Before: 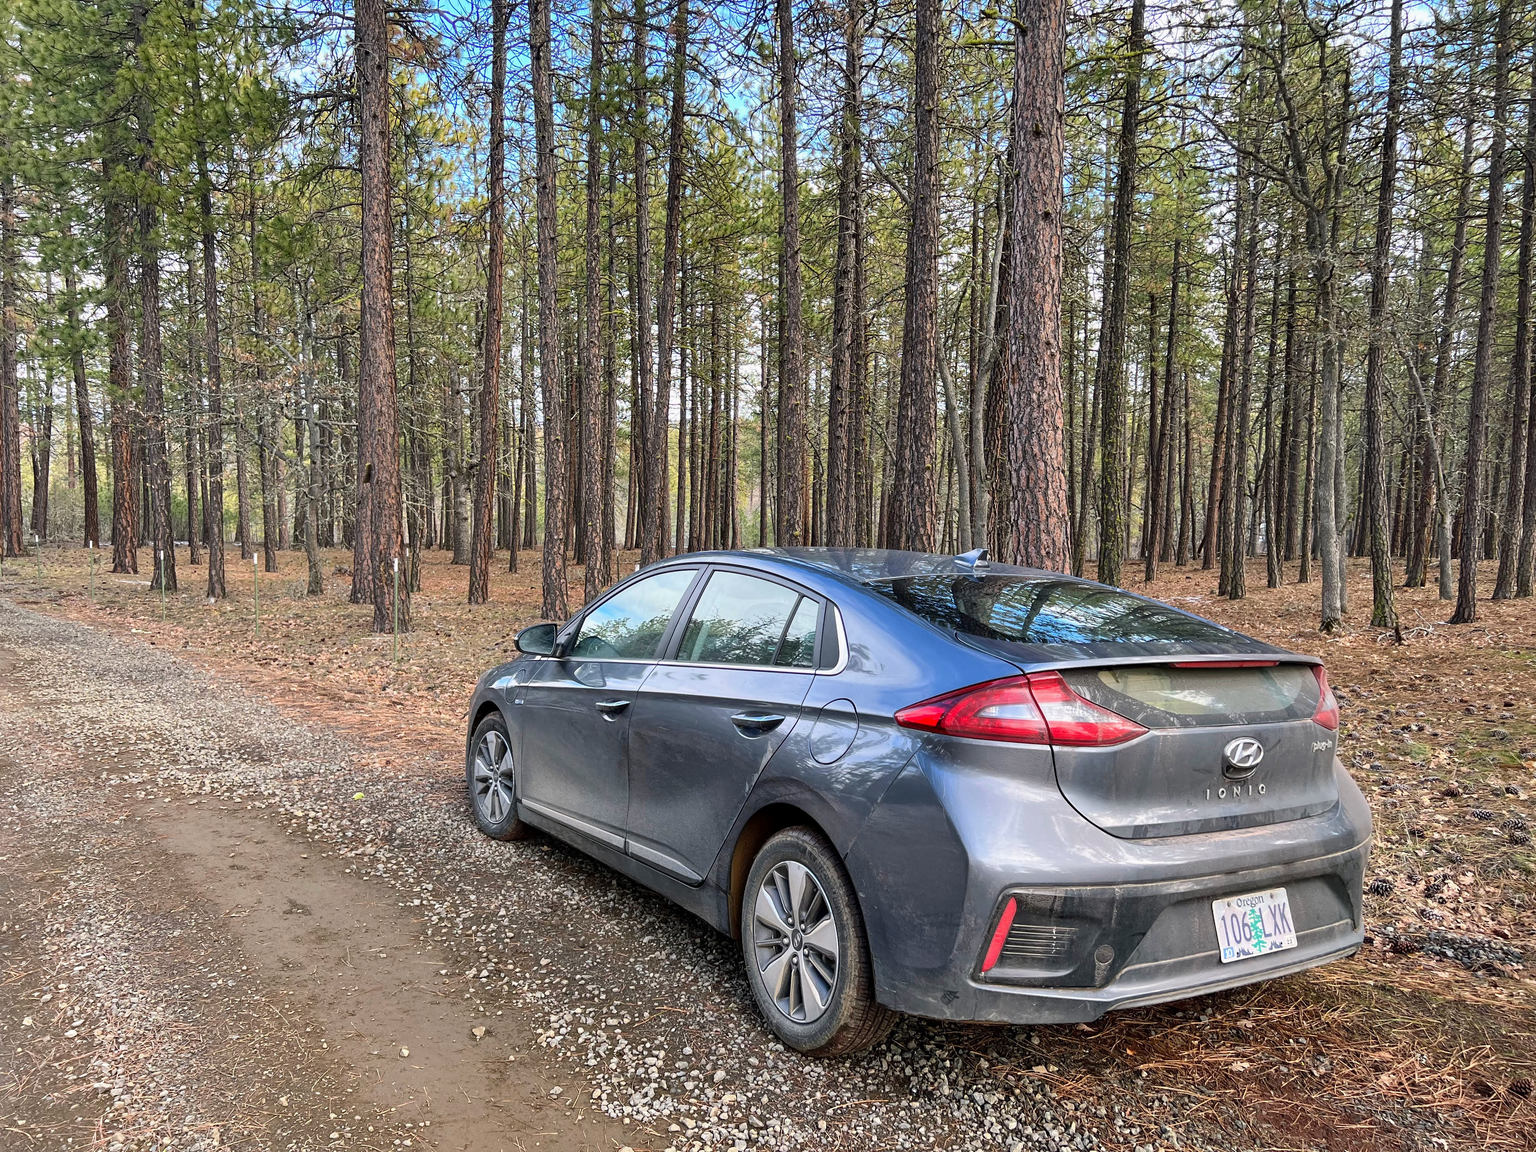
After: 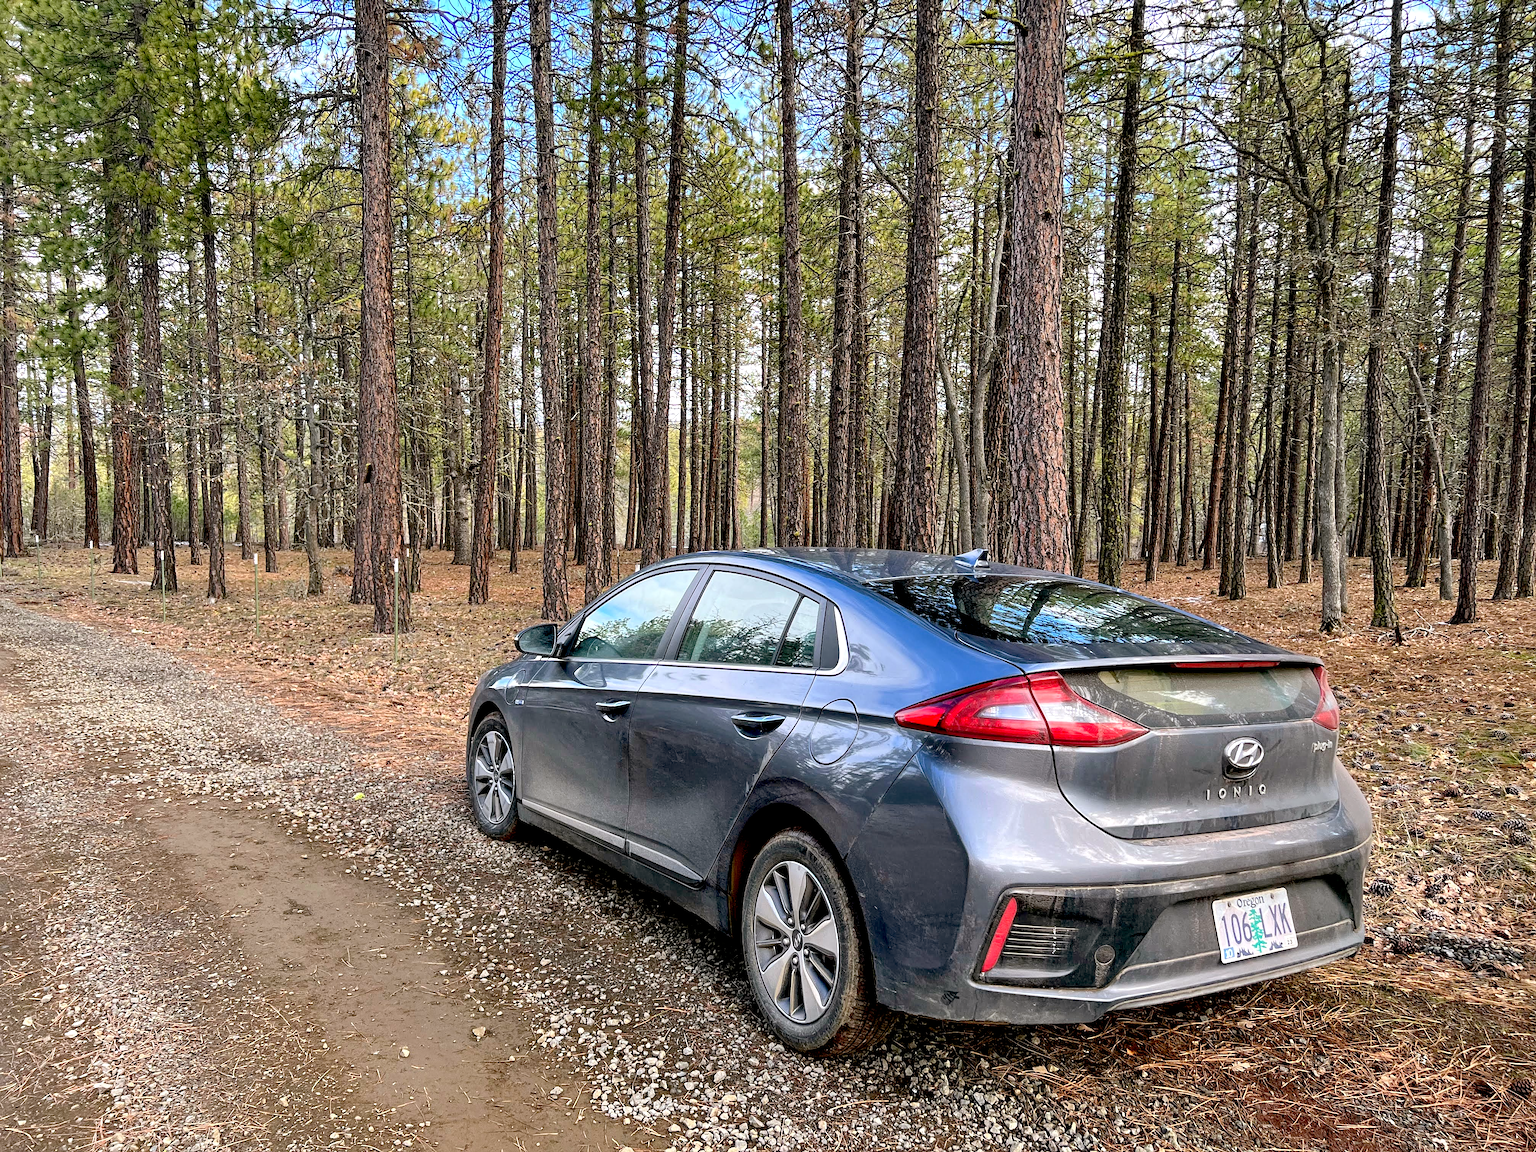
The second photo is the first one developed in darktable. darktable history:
color balance: mode lift, gamma, gain (sRGB), lift [1, 0.99, 1.01, 0.992], gamma [1, 1.037, 0.974, 0.963]
sharpen: radius 1.272, amount 0.305, threshold 0
exposure: black level correction 0.025, exposure 0.182 EV, compensate highlight preservation false
shadows and highlights: radius 337.17, shadows 29.01, soften with gaussian
